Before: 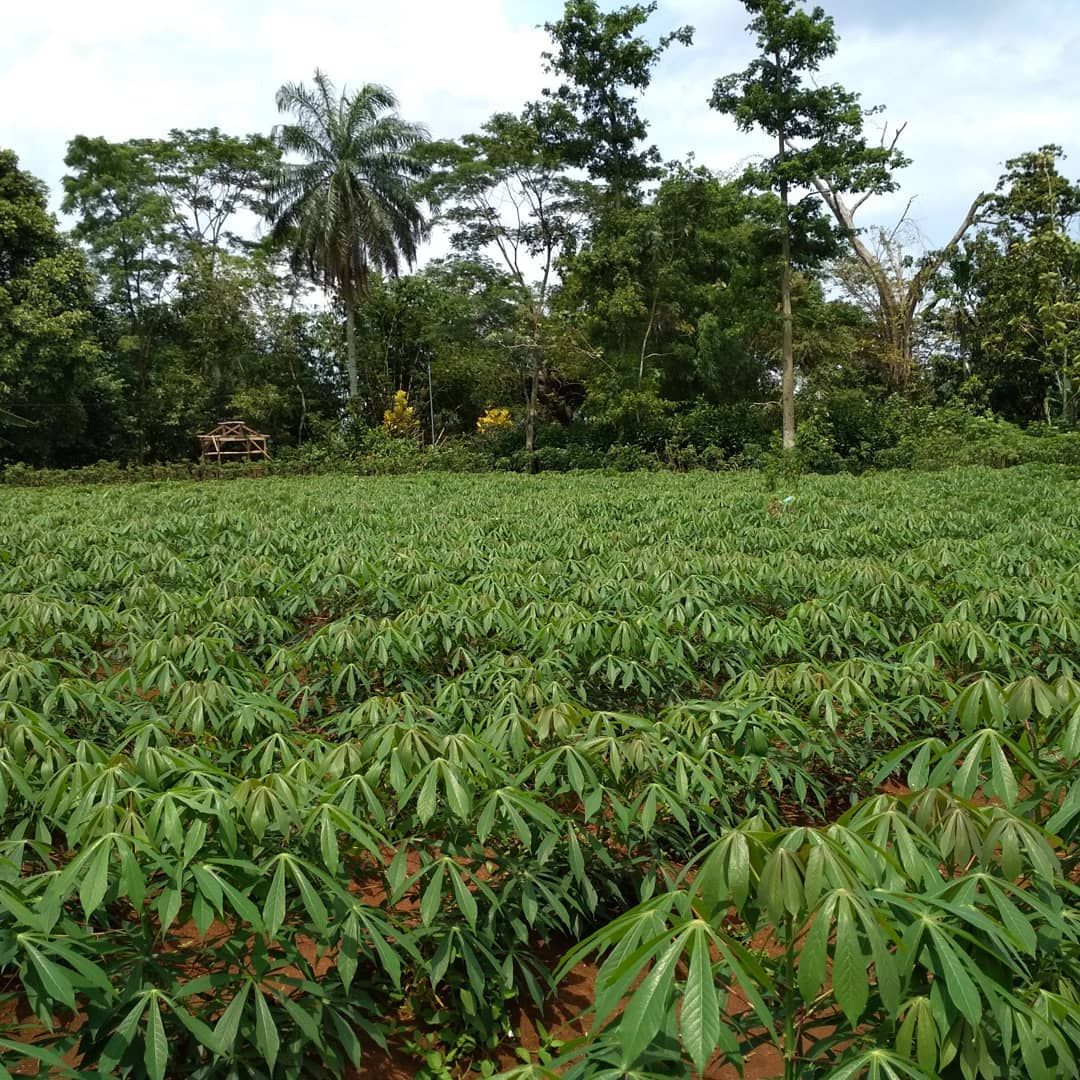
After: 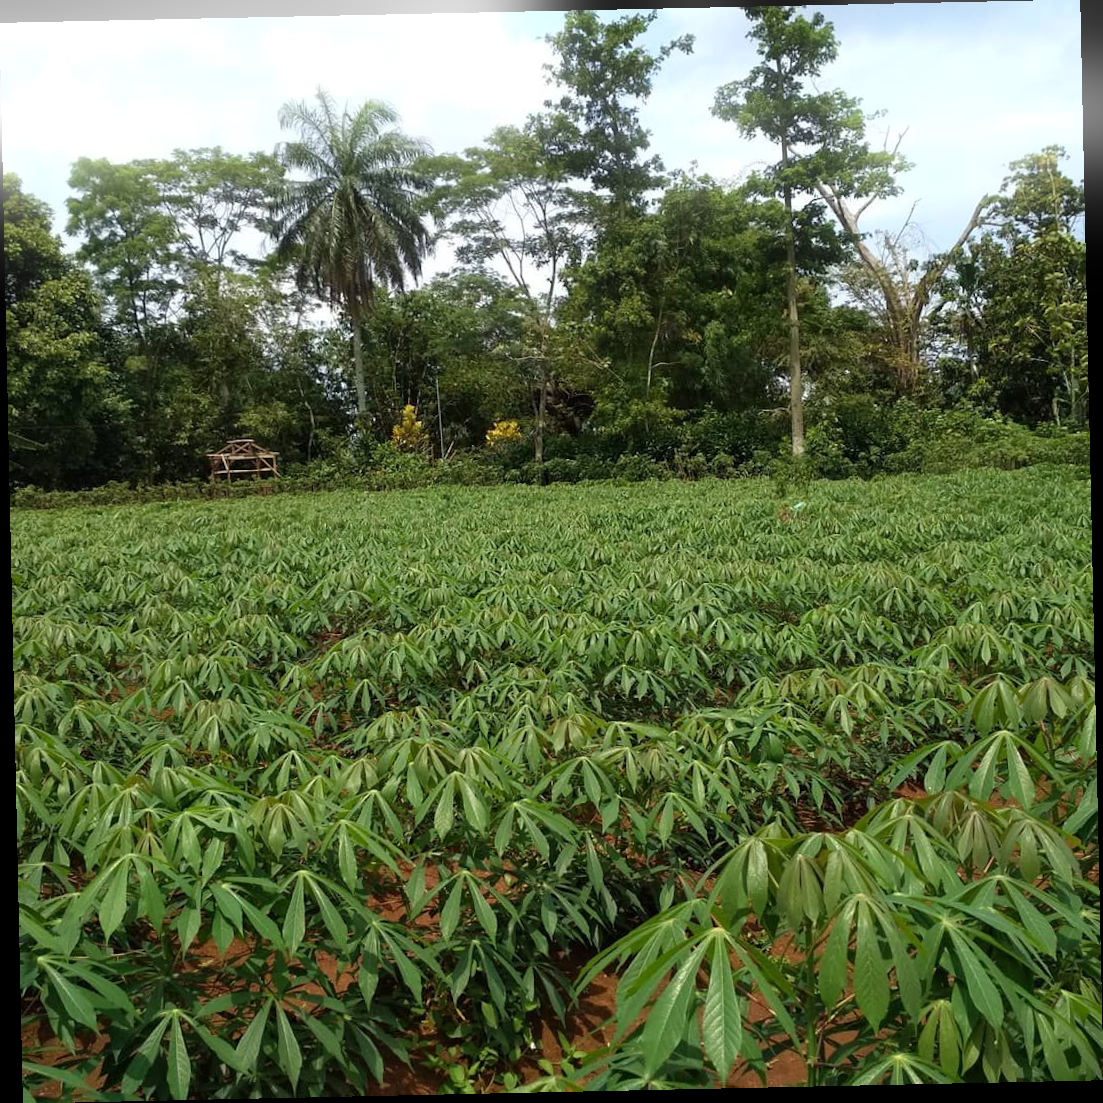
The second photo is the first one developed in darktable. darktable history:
rotate and perspective: rotation -1.24°, automatic cropping off
bloom: size 9%, threshold 100%, strength 7%
white balance: emerald 1
